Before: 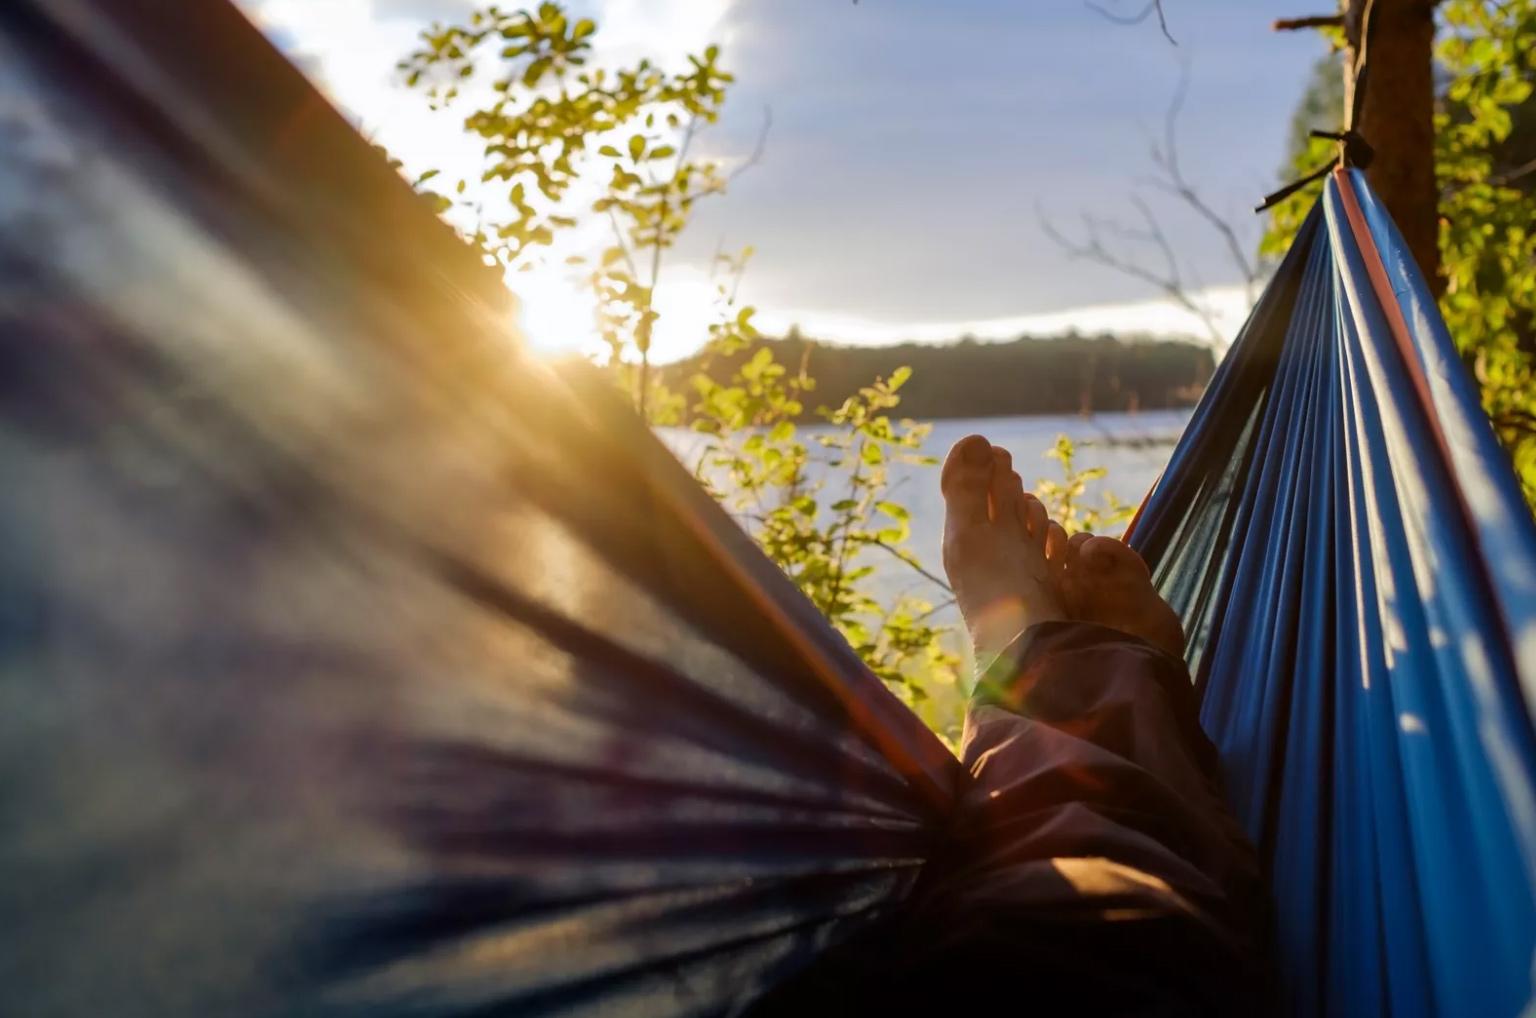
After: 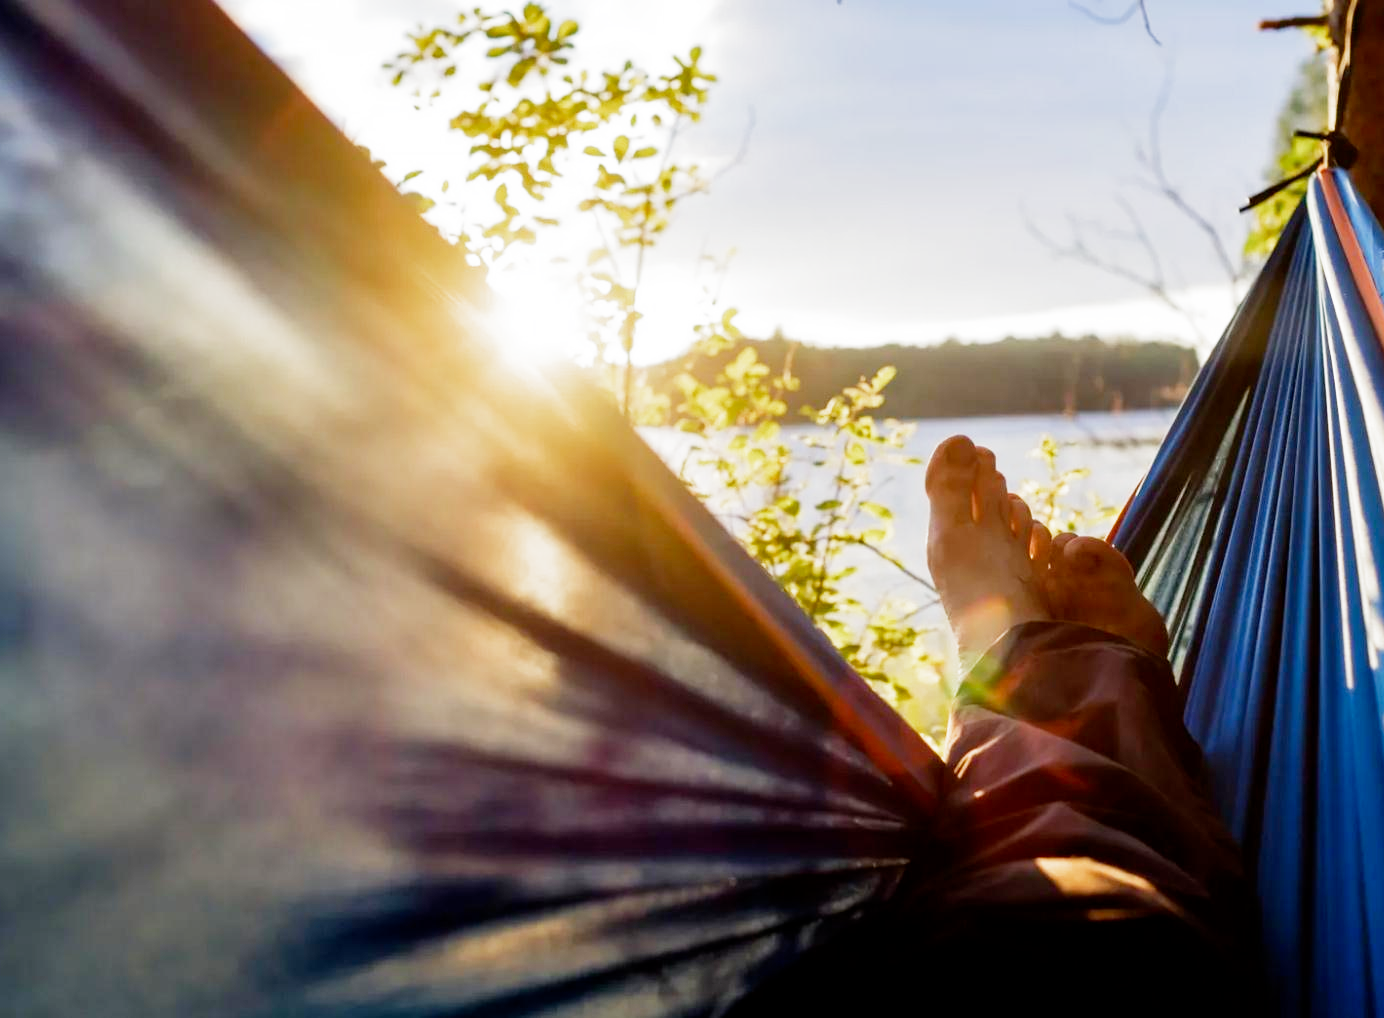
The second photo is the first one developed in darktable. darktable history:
crop and rotate: left 1.088%, right 8.807%
filmic rgb: middle gray luminance 9.23%, black relative exposure -10.55 EV, white relative exposure 3.45 EV, threshold 6 EV, target black luminance 0%, hardness 5.98, latitude 59.69%, contrast 1.087, highlights saturation mix 5%, shadows ↔ highlights balance 29.23%, add noise in highlights 0, preserve chrominance no, color science v3 (2019), use custom middle-gray values true, iterations of high-quality reconstruction 0, contrast in highlights soft, enable highlight reconstruction true
